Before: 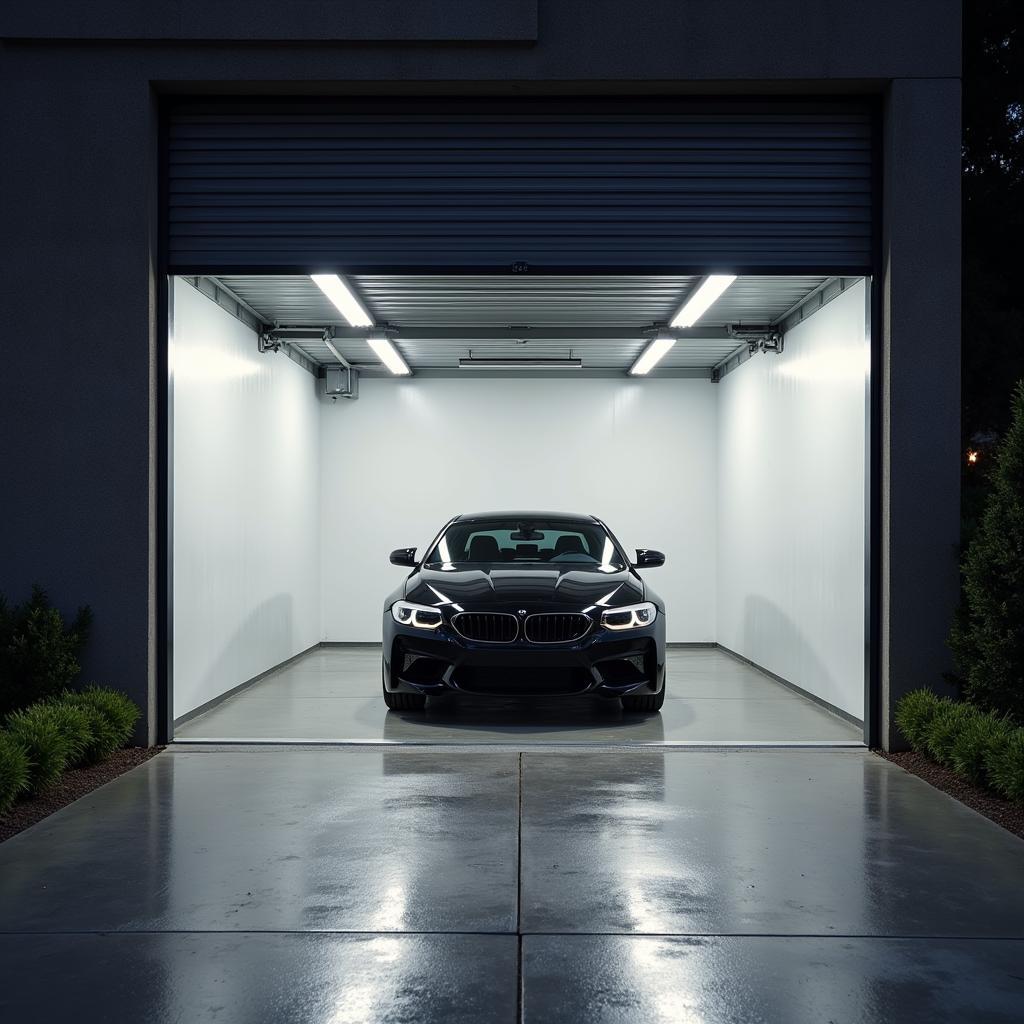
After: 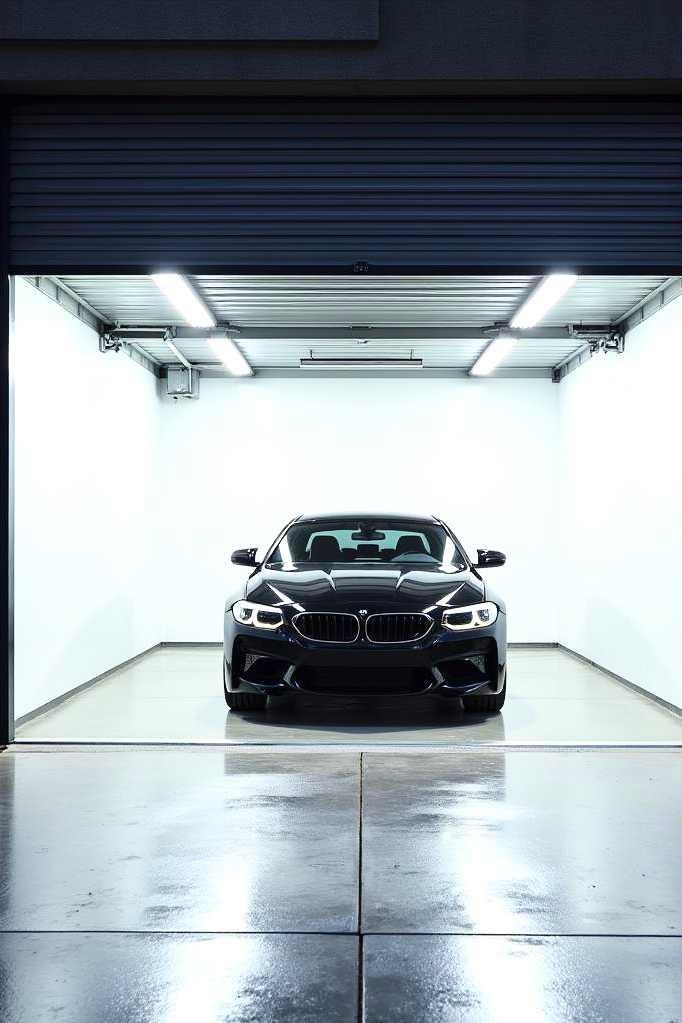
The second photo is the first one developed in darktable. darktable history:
crop and rotate: left 15.617%, right 17.724%
base curve: curves: ch0 [(0, 0) (0.028, 0.03) (0.121, 0.232) (0.46, 0.748) (0.859, 0.968) (1, 1)]
exposure: black level correction 0, exposure 0.704 EV, compensate highlight preservation false
